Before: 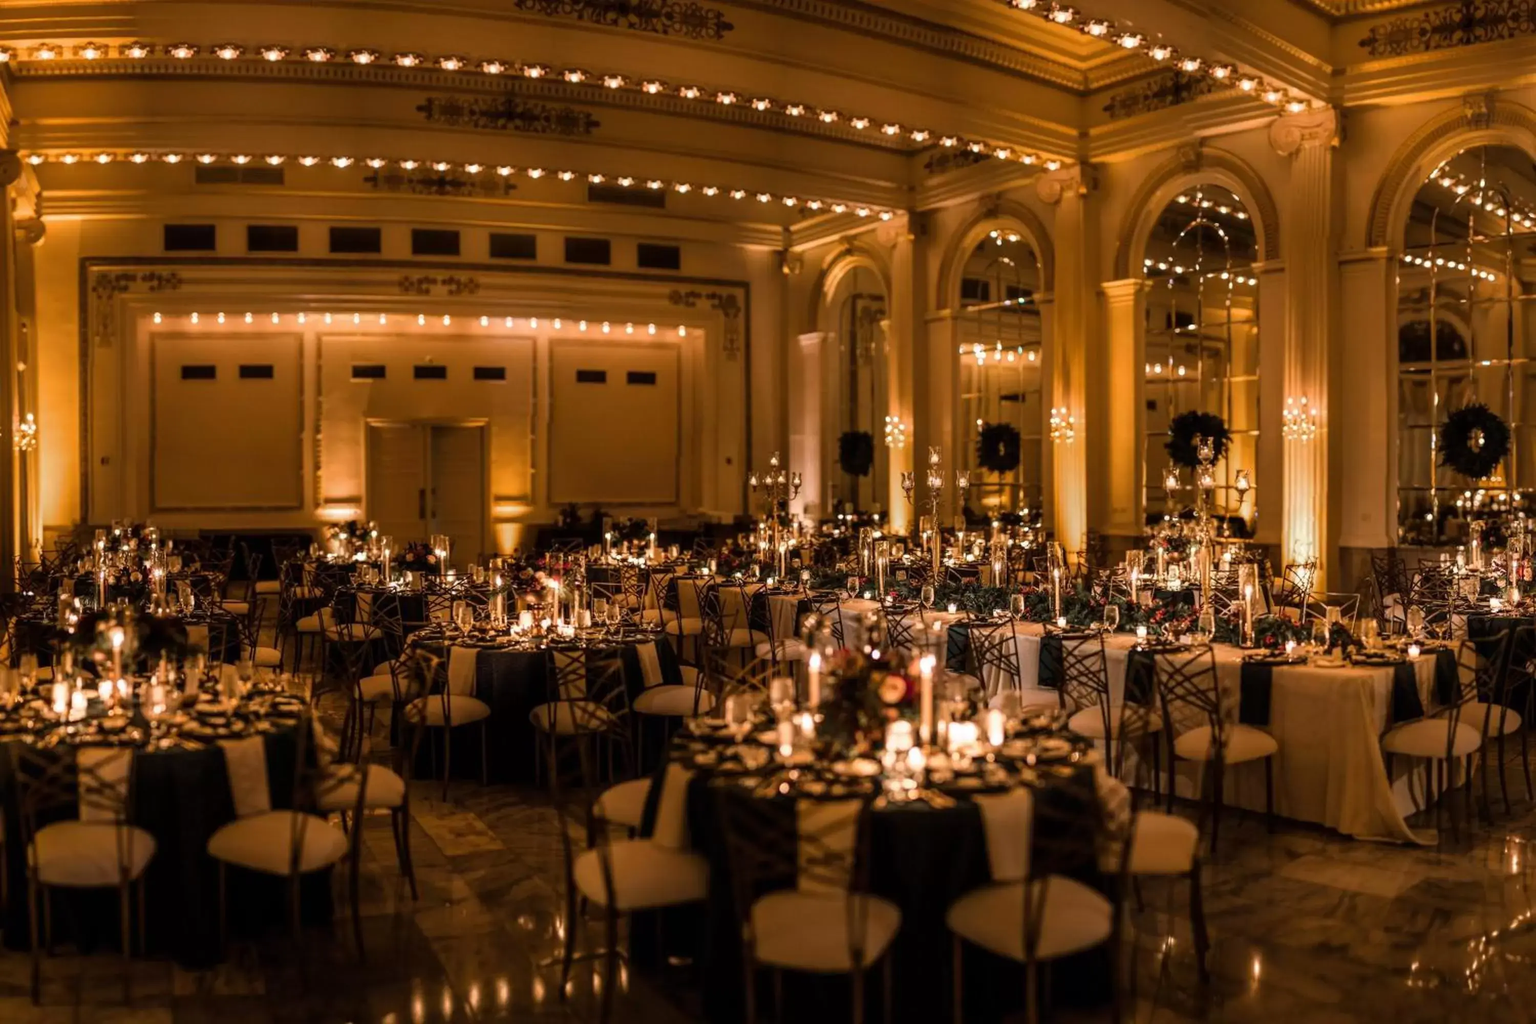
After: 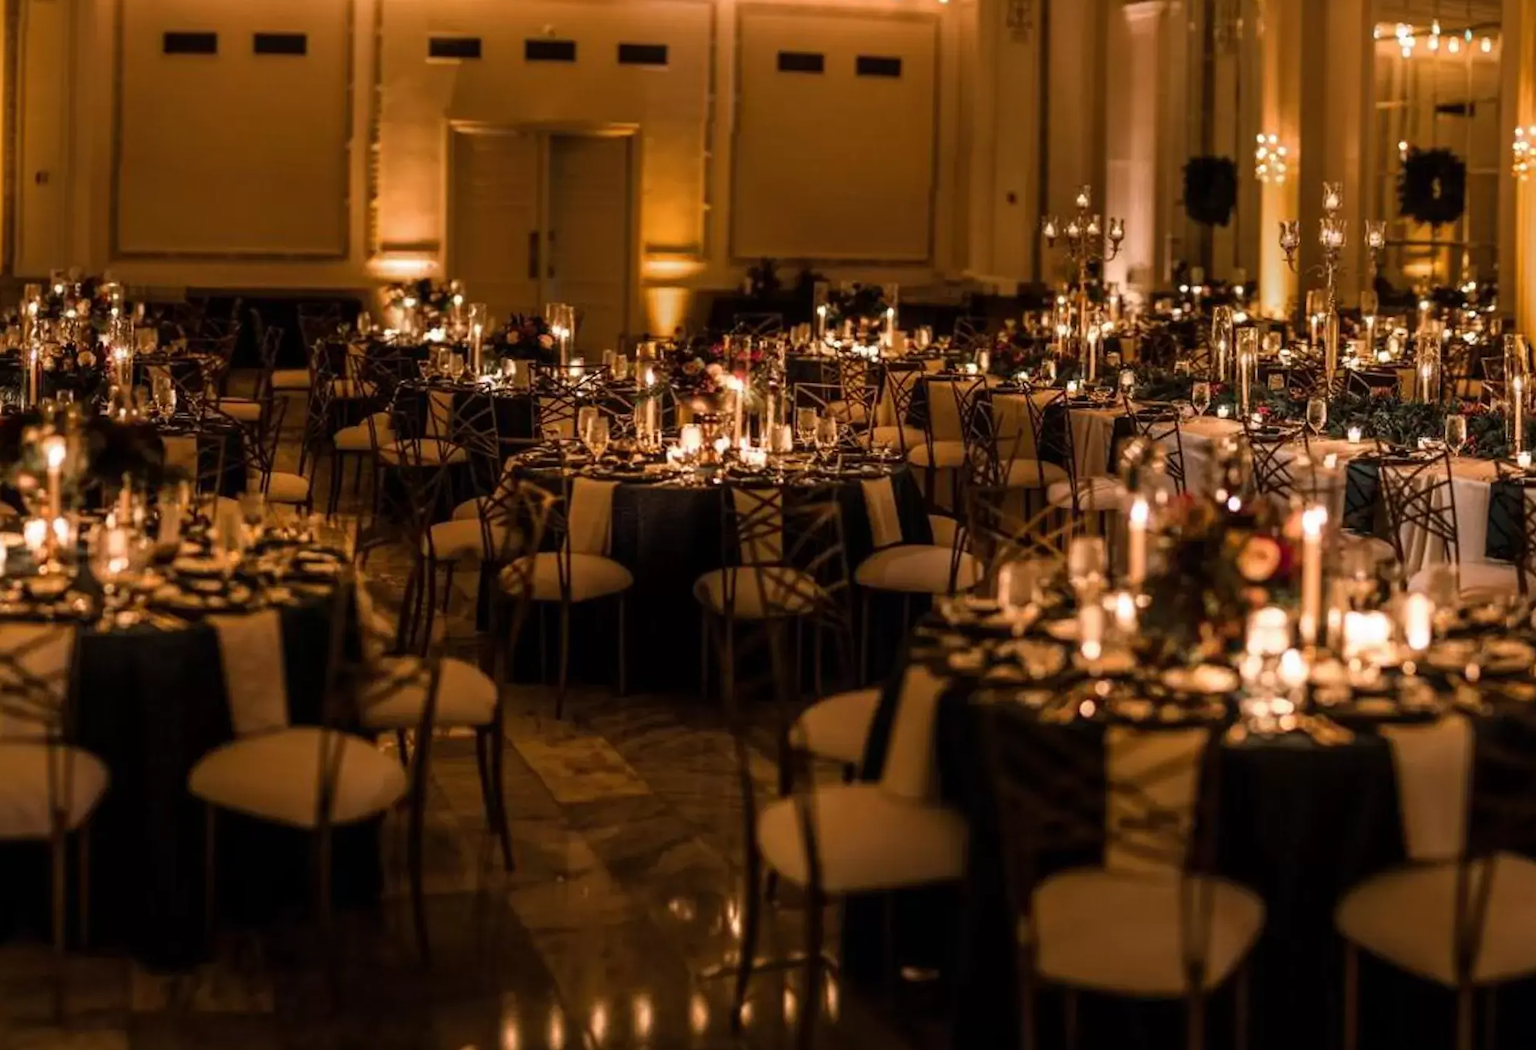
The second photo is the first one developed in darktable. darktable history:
crop and rotate: angle -1.2°, left 3.784%, top 31.979%, right 29.89%
